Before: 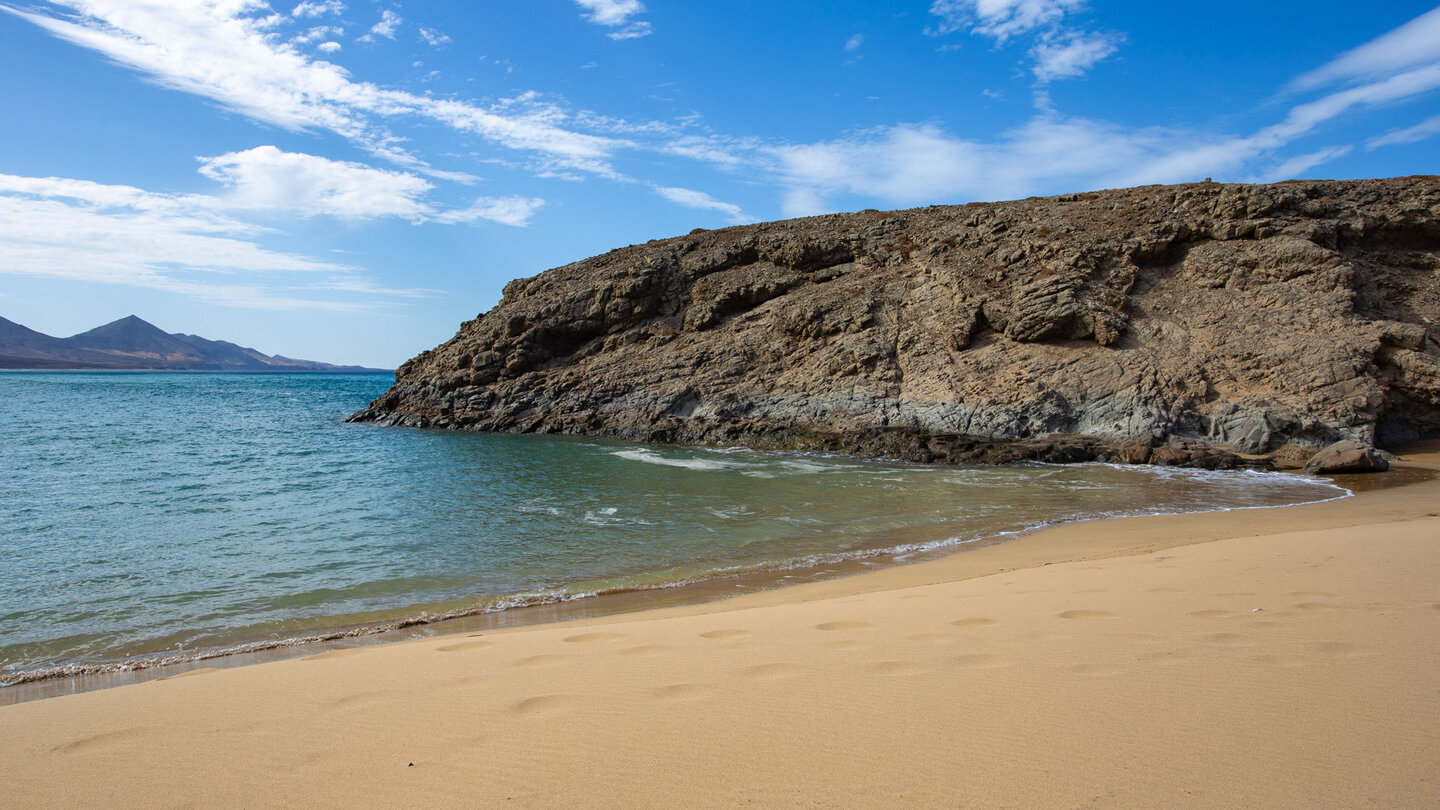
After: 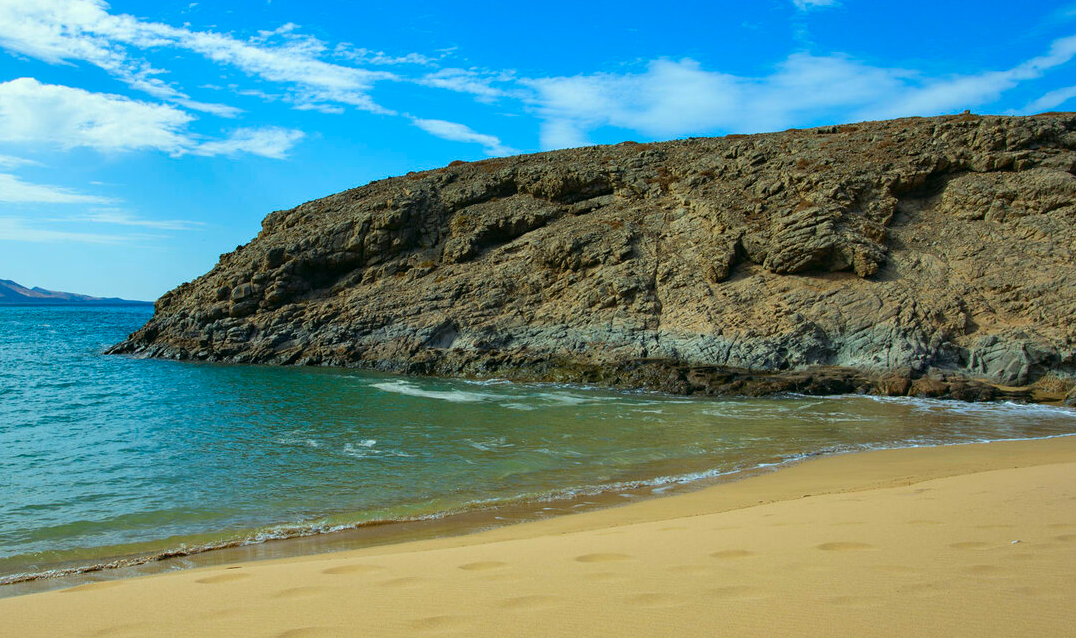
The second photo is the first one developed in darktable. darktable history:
crop: left 16.751%, top 8.461%, right 8.46%, bottom 12.687%
tone equalizer: -7 EV 0.185 EV, -6 EV 0.102 EV, -5 EV 0.061 EV, -4 EV 0.041 EV, -2 EV -0.032 EV, -1 EV -0.033 EV, +0 EV -0.082 EV, mask exposure compensation -0.509 EV
color correction: highlights a* -7.57, highlights b* 1.28, shadows a* -3.49, saturation 1.4
